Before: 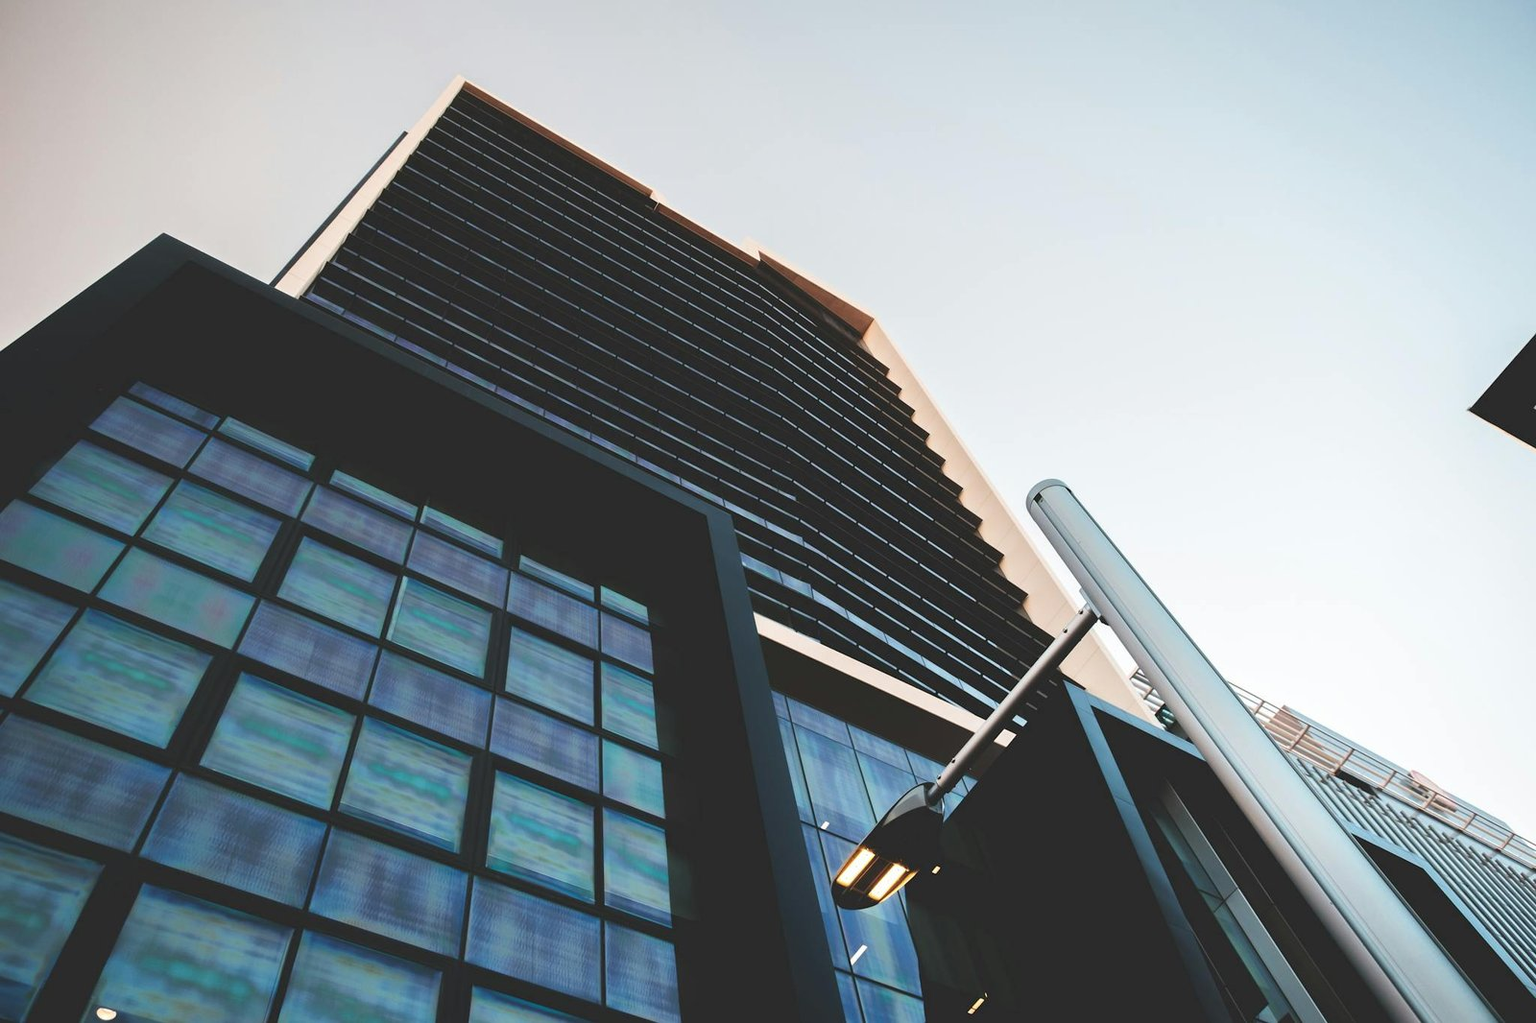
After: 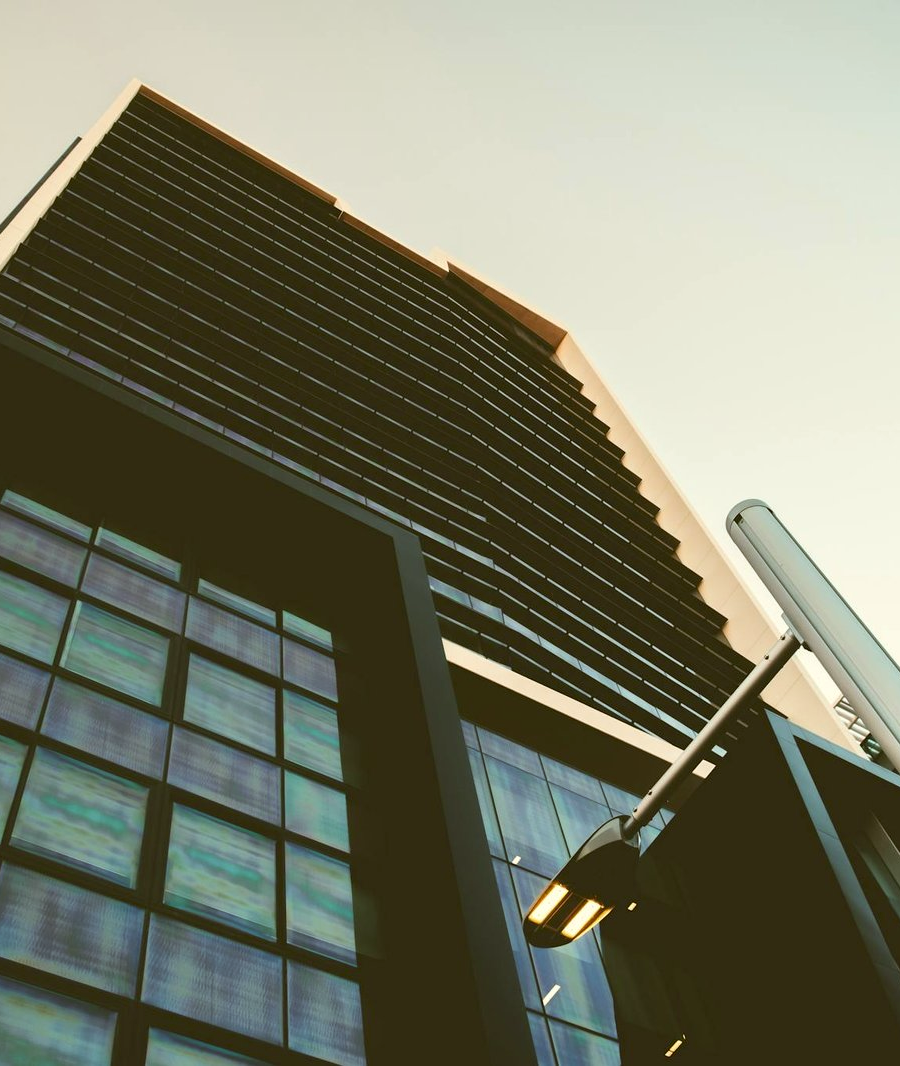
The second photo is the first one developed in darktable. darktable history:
crop: left 21.496%, right 22.254%
color correction: highlights a* -1.43, highlights b* 10.12, shadows a* 0.395, shadows b* 19.35
